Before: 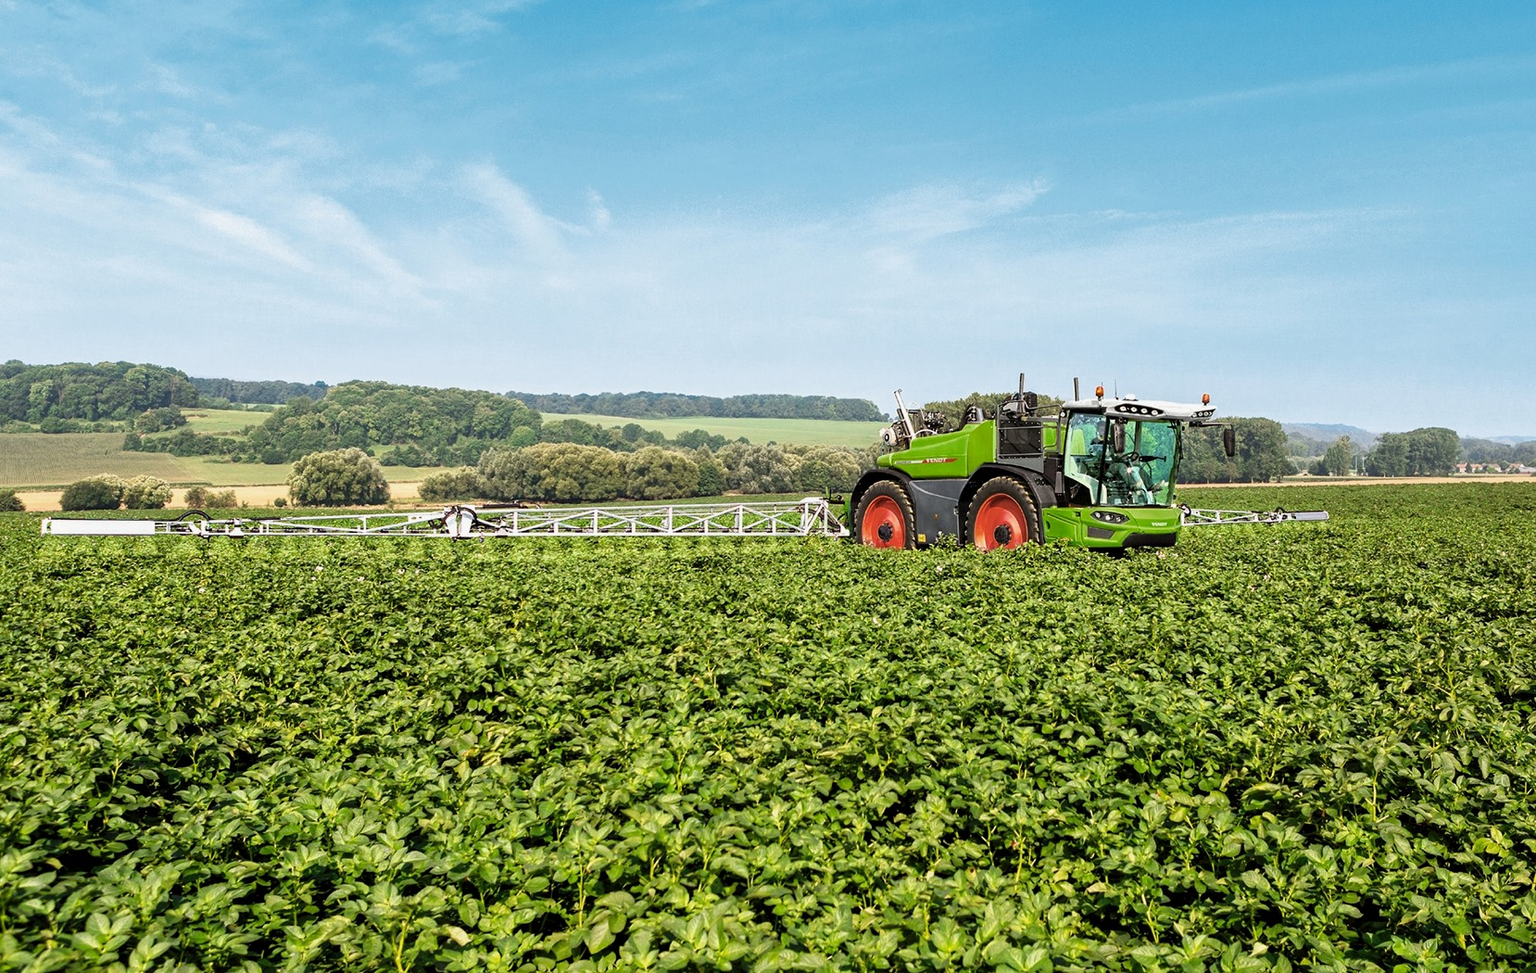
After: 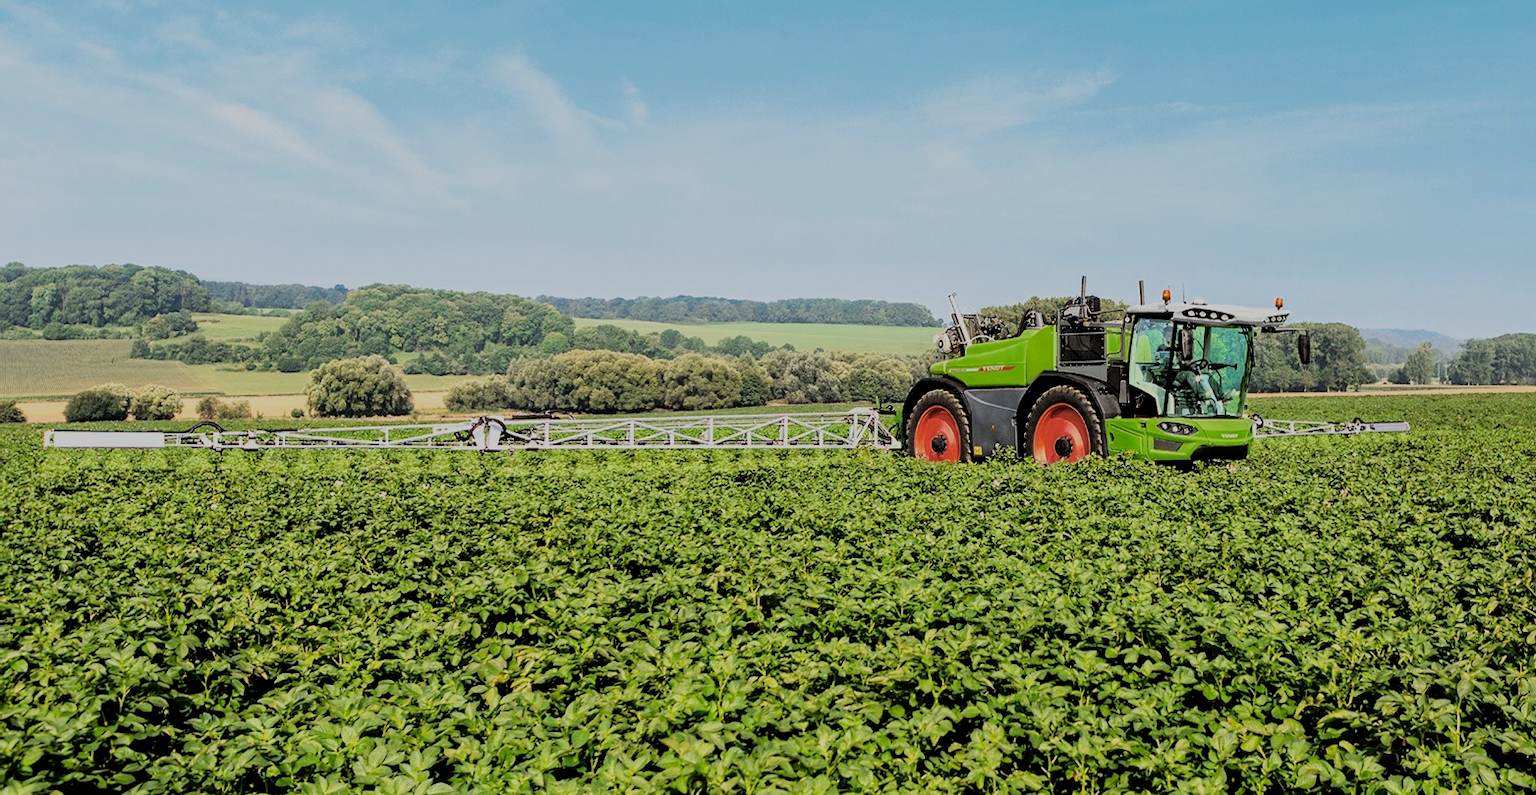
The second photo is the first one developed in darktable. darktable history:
crop and rotate: angle 0.03°, top 11.643%, right 5.651%, bottom 11.189%
filmic rgb: black relative exposure -6.15 EV, white relative exposure 6.96 EV, hardness 2.23, color science v6 (2022)
